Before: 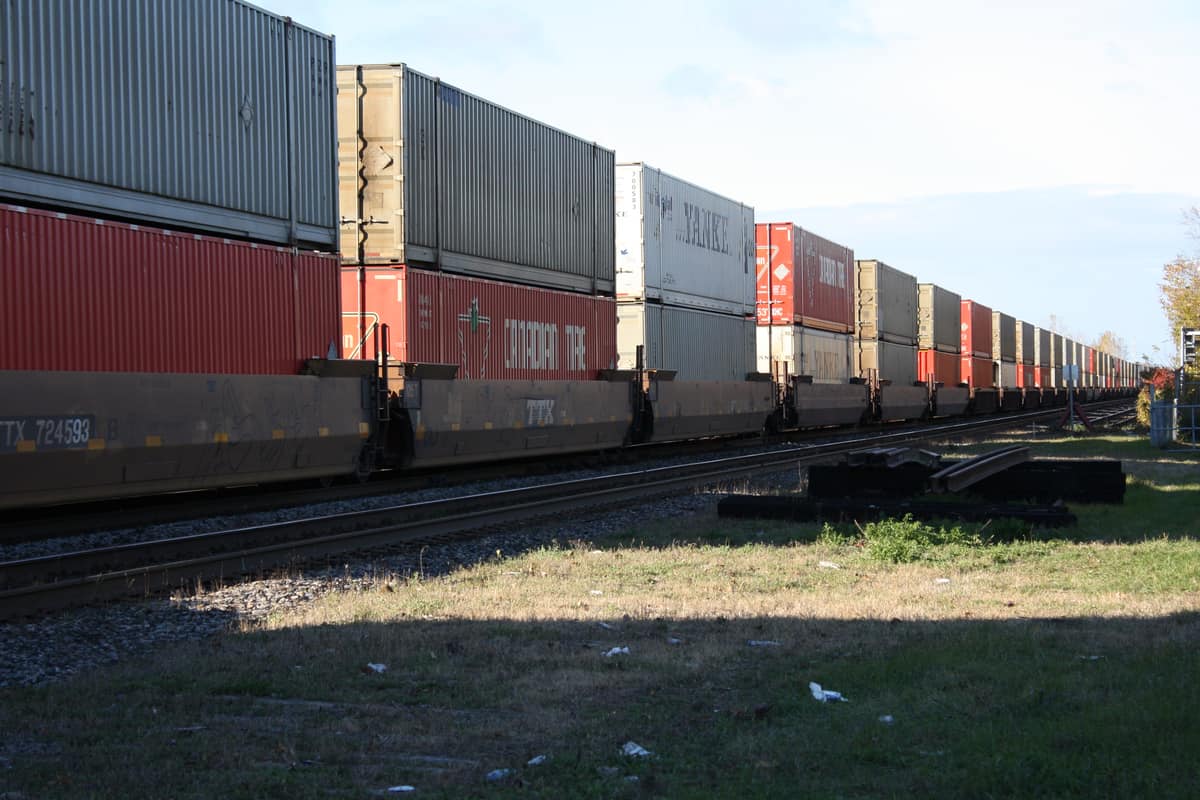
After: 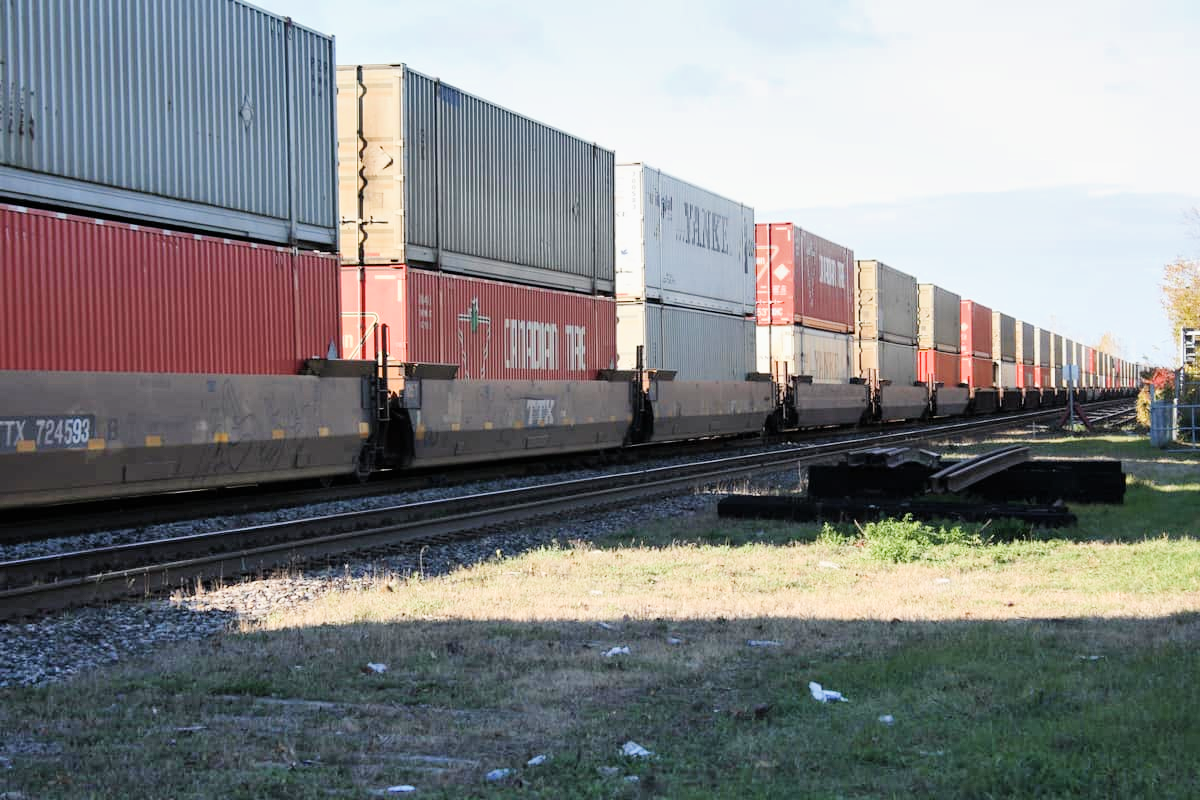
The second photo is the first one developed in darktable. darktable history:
filmic rgb: black relative exposure -7.65 EV, white relative exposure 4.56 EV, hardness 3.61, iterations of high-quality reconstruction 0
exposure: black level correction 0, exposure 1.392 EV, compensate highlight preservation false
shadows and highlights: white point adjustment 0.963, soften with gaussian
